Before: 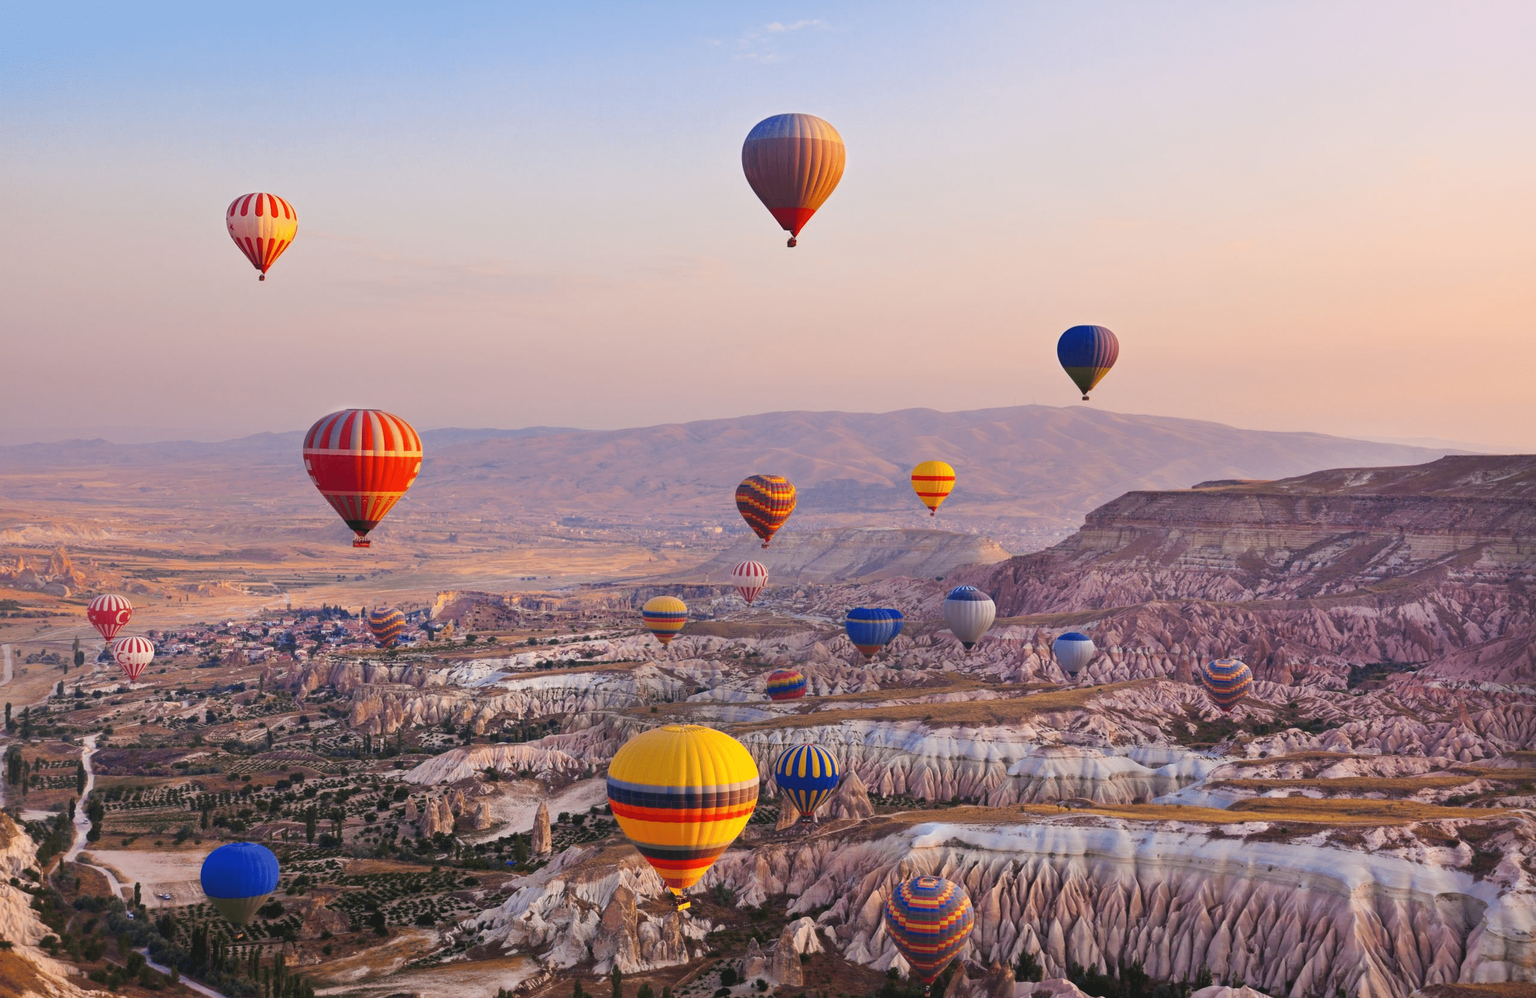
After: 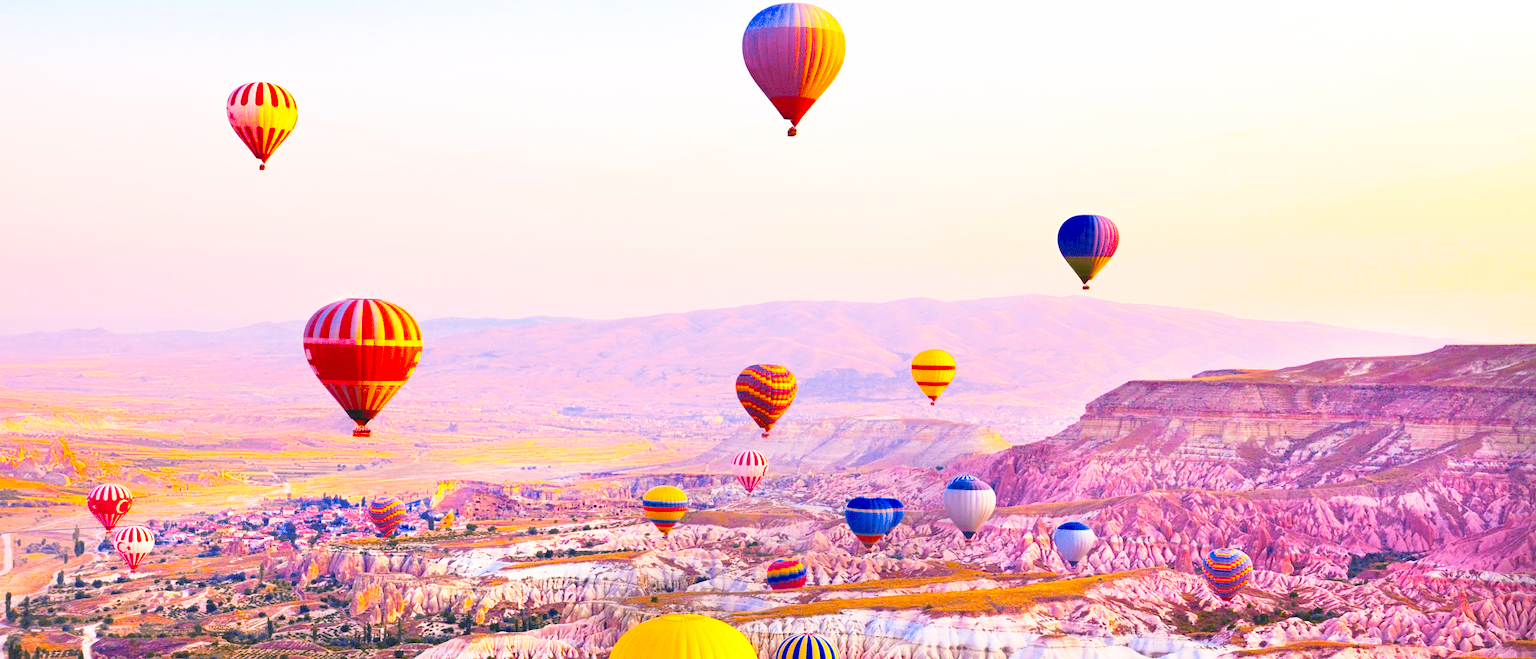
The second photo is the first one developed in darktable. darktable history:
crop: top 11.176%, bottom 22.735%
base curve: curves: ch0 [(0, 0) (0.028, 0.03) (0.121, 0.232) (0.46, 0.748) (0.859, 0.968) (1, 1)], preserve colors none
color balance rgb: perceptual saturation grading › global saturation 64.881%, perceptual saturation grading › highlights 59.079%, perceptual saturation grading › mid-tones 49.959%, perceptual saturation grading › shadows 50.255%, global vibrance 2.762%
exposure: exposure 0.606 EV, compensate highlight preservation false
